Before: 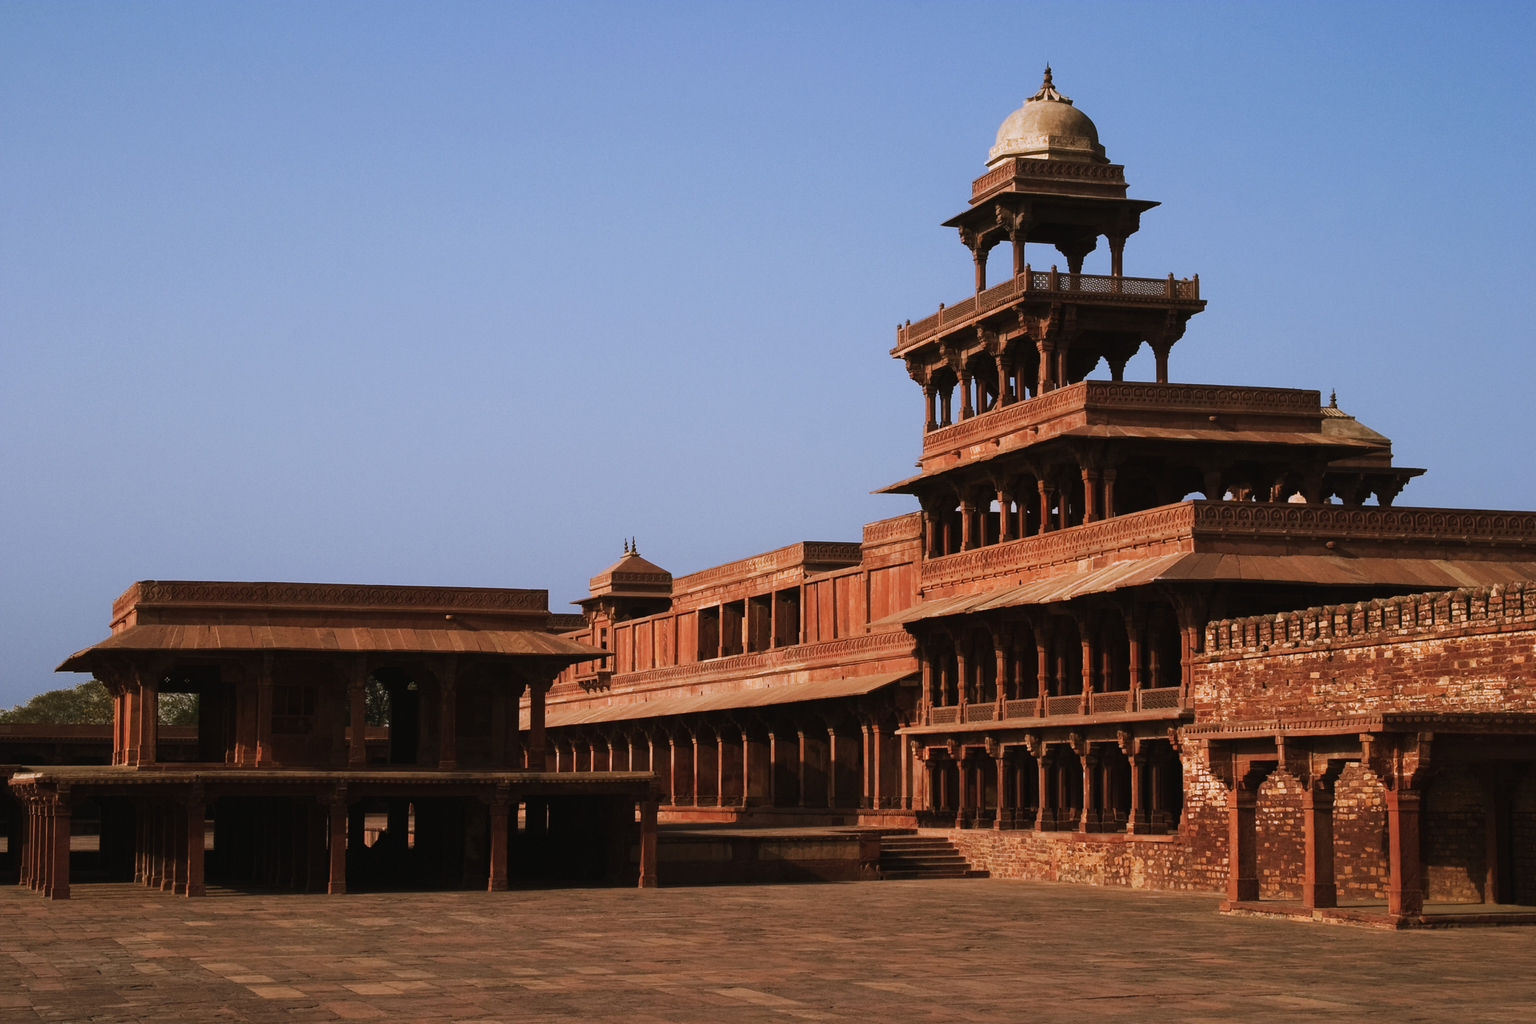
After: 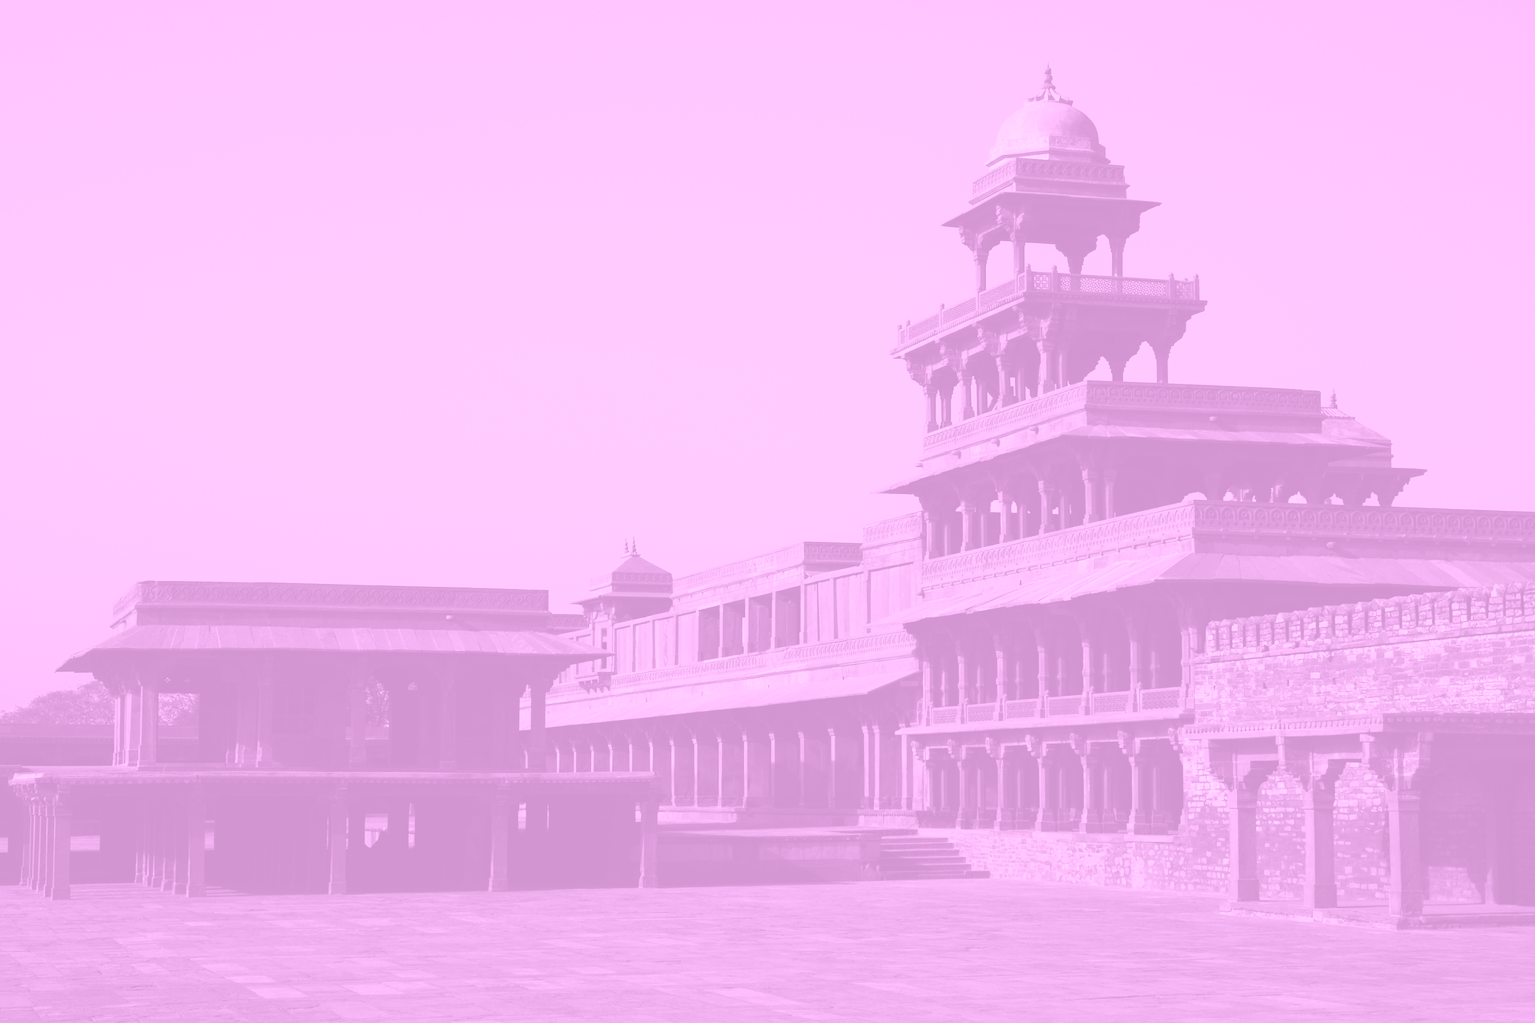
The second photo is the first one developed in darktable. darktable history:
colorize: hue 331.2°, saturation 75%, source mix 30.28%, lightness 70.52%, version 1
color correction: highlights a* -0.482, highlights b* 40, shadows a* 9.8, shadows b* -0.161
